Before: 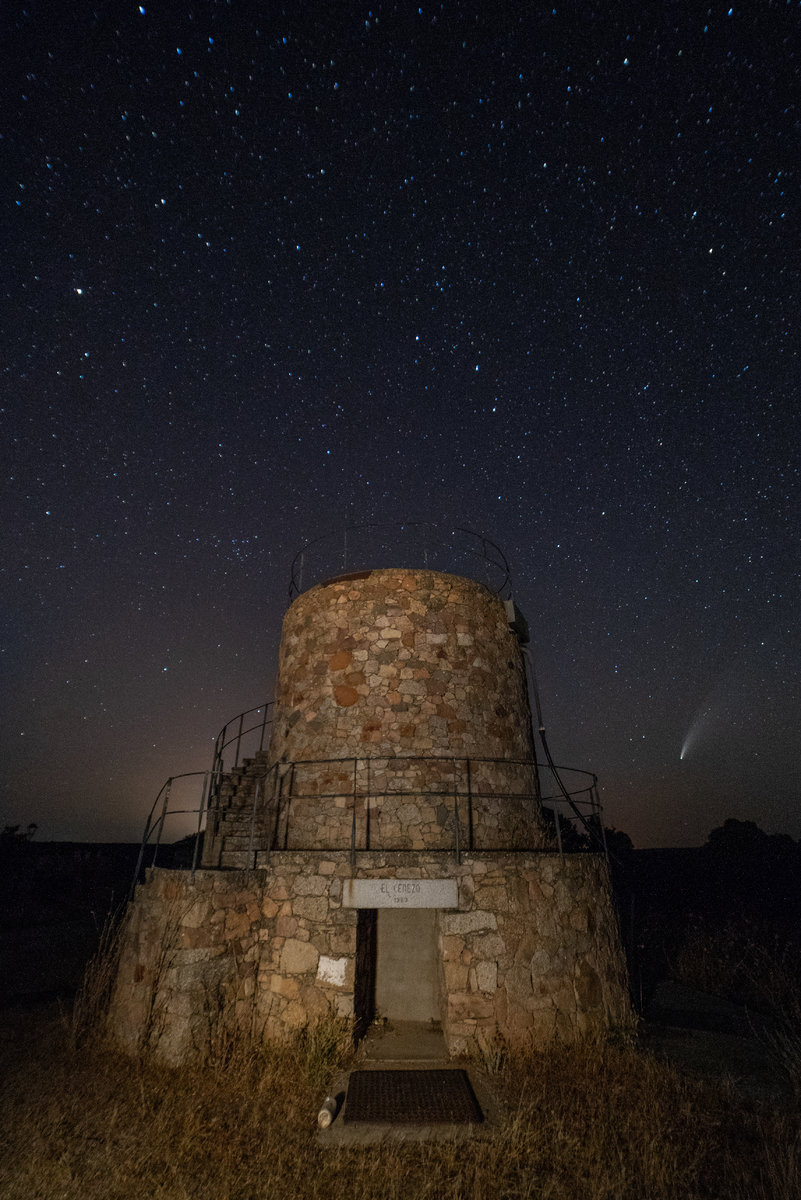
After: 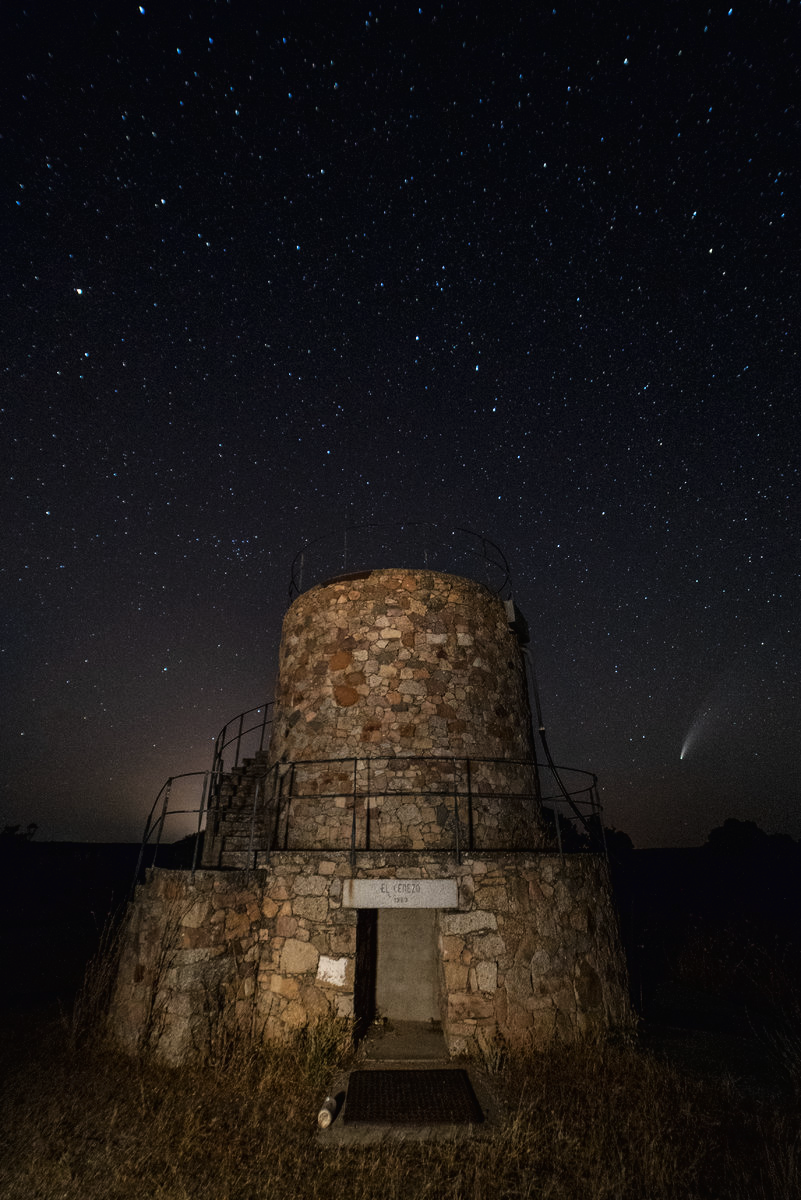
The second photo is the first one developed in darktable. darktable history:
tone curve: curves: ch0 [(0, 0.011) (0.053, 0.026) (0.174, 0.115) (0.416, 0.417) (0.697, 0.758) (0.852, 0.902) (0.991, 0.981)]; ch1 [(0, 0) (0.264, 0.22) (0.407, 0.373) (0.463, 0.457) (0.492, 0.5) (0.512, 0.511) (0.54, 0.543) (0.585, 0.617) (0.659, 0.686) (0.78, 0.8) (1, 1)]; ch2 [(0, 0) (0.438, 0.449) (0.473, 0.469) (0.503, 0.5) (0.523, 0.534) (0.562, 0.591) (0.612, 0.627) (0.701, 0.707) (1, 1)], color space Lab, linked channels, preserve colors none
